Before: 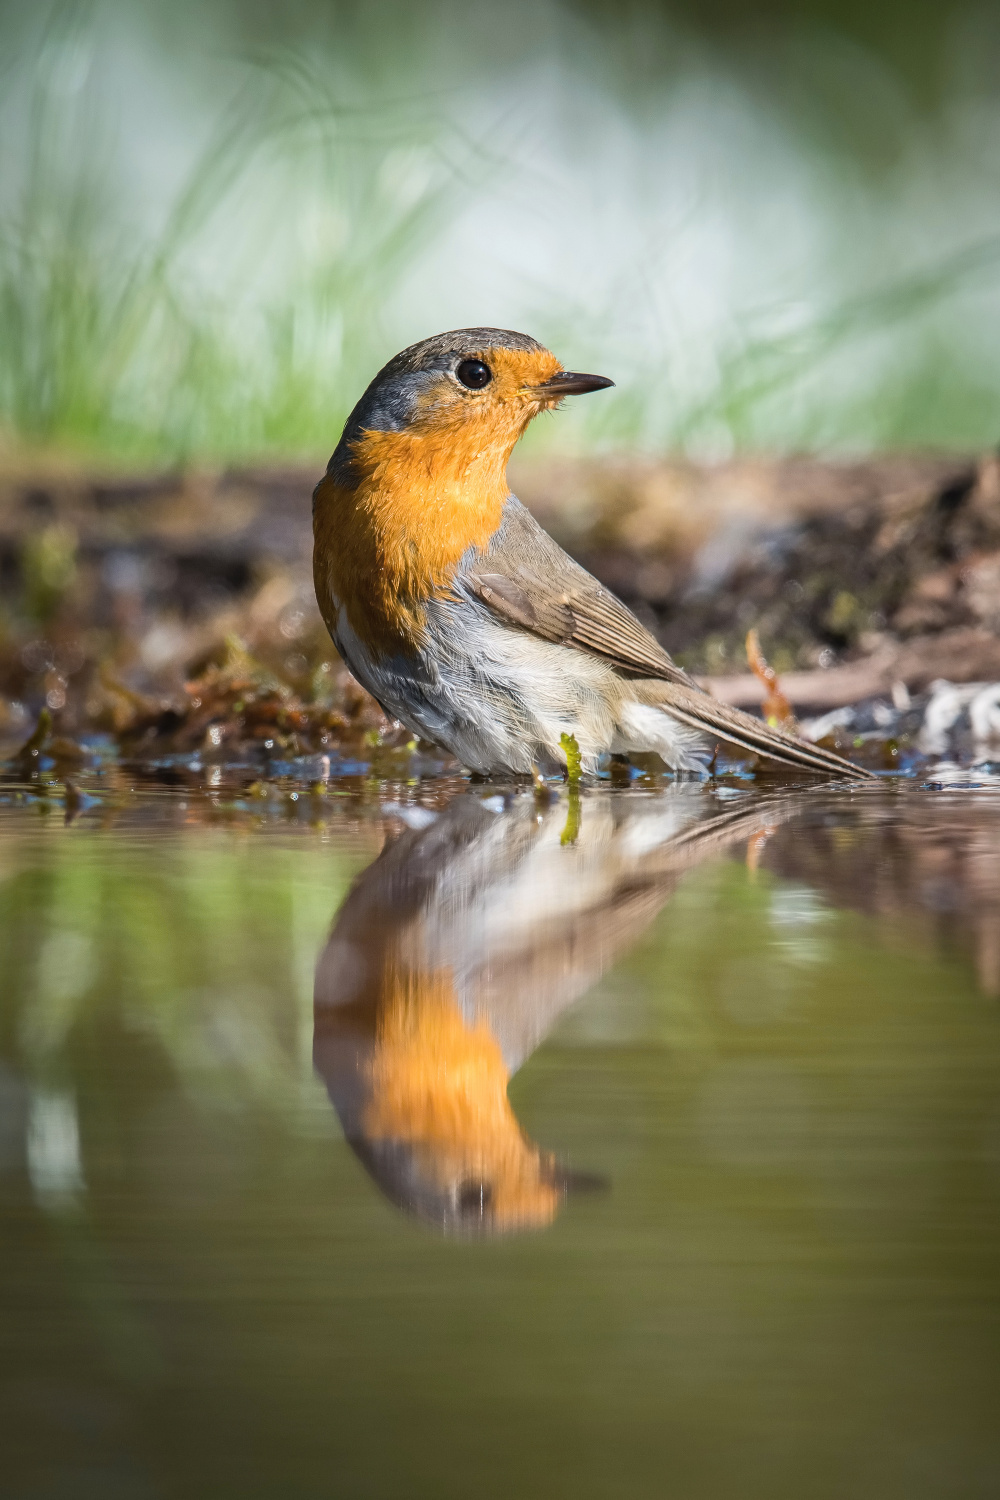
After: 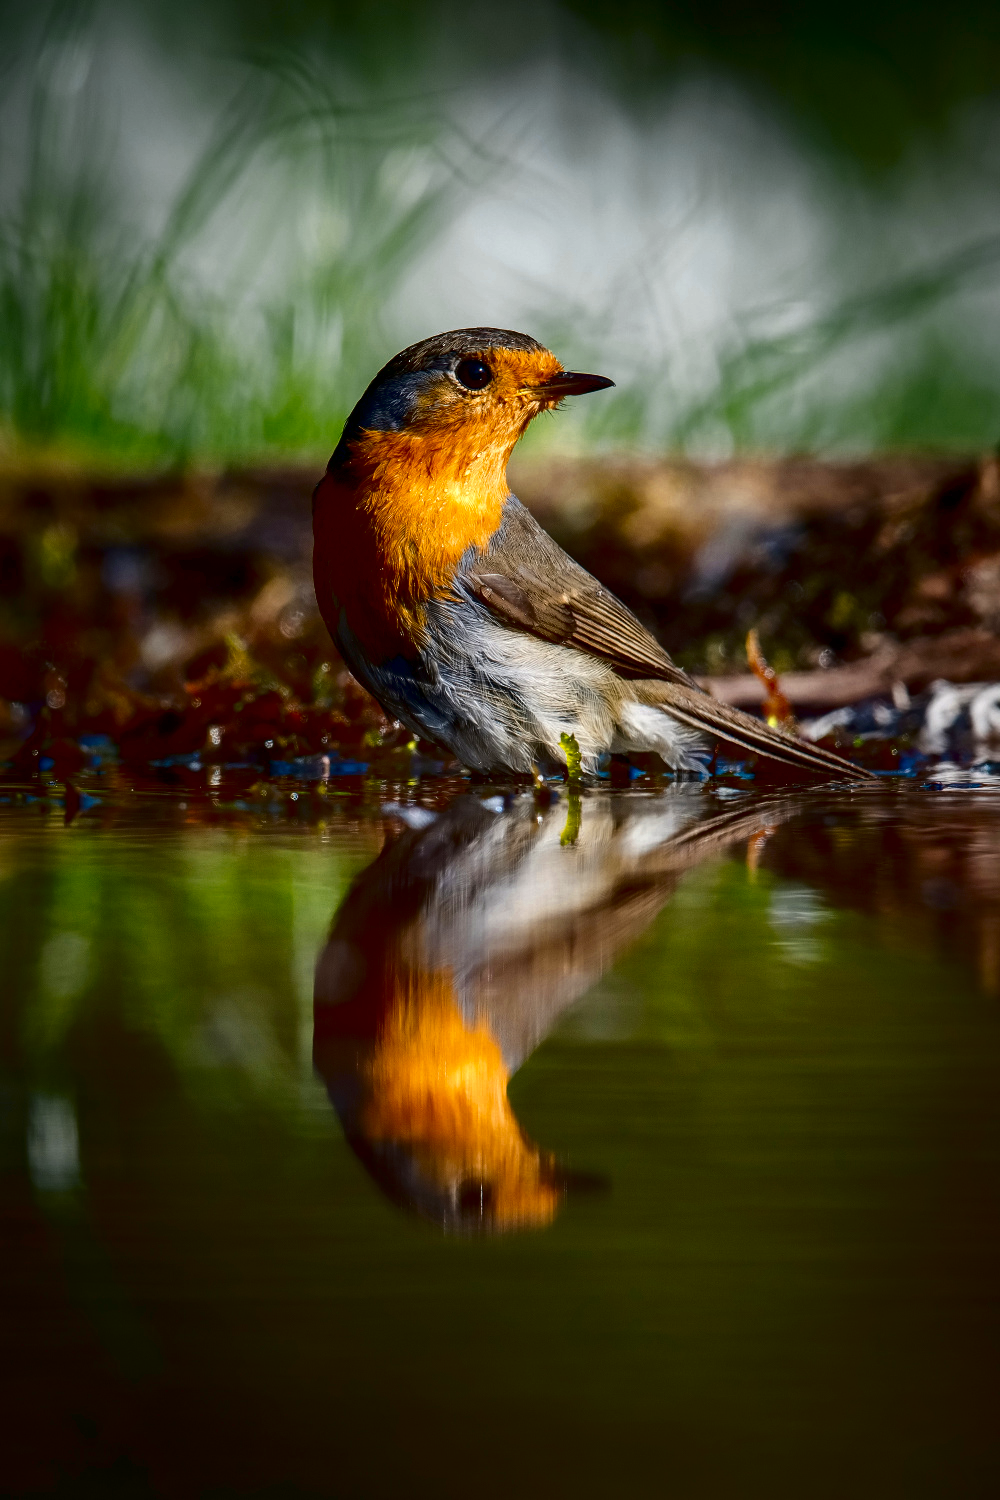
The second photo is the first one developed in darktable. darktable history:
exposure: black level correction 0.018, exposure -0.006 EV, compensate highlight preservation false
contrast brightness saturation: contrast 0.088, brightness -0.598, saturation 0.167
color zones: curves: ch0 [(0.004, 0.305) (0.261, 0.623) (0.389, 0.399) (0.708, 0.571) (0.947, 0.34)]; ch1 [(0.025, 0.645) (0.229, 0.584) (0.326, 0.551) (0.484, 0.262) (0.757, 0.643)]
